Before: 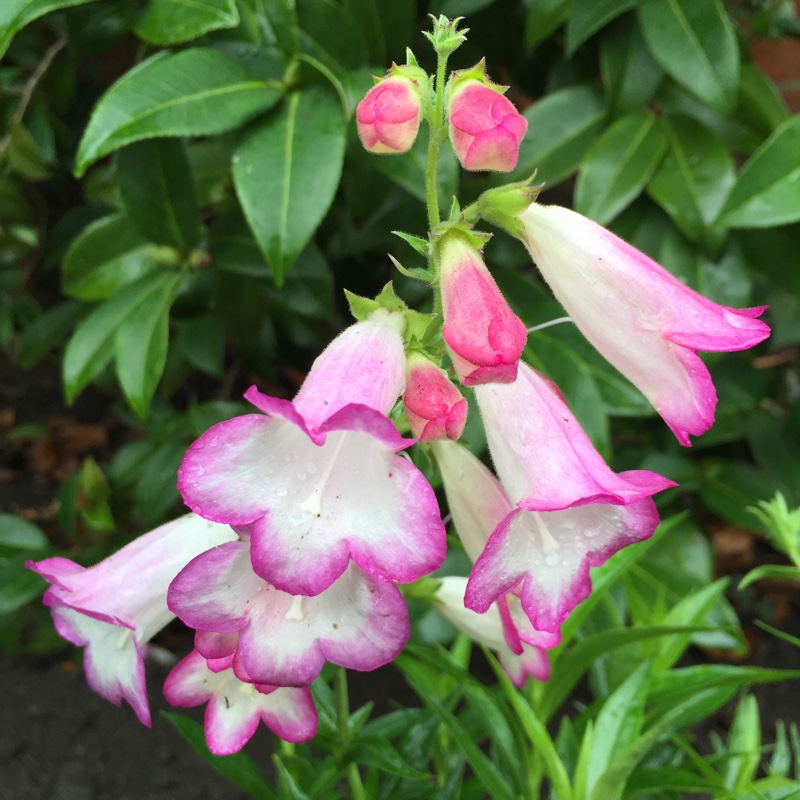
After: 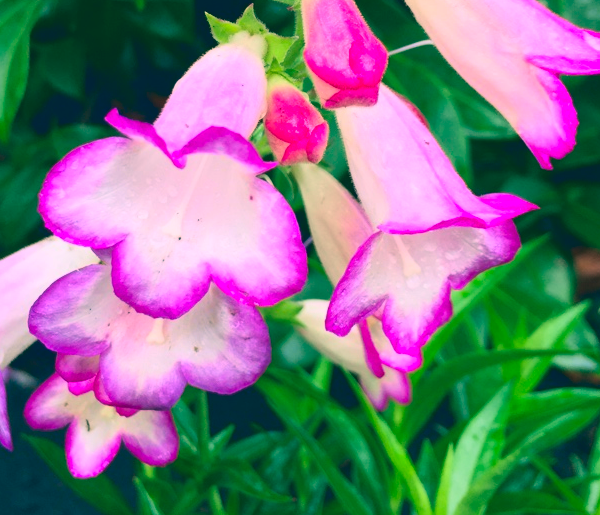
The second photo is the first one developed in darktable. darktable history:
crop and rotate: left 17.418%, top 34.729%, right 7.566%, bottom 0.886%
tone curve: curves: ch0 [(0, 0.084) (0.155, 0.169) (0.46, 0.466) (0.751, 0.788) (1, 0.961)]; ch1 [(0, 0) (0.43, 0.408) (0.476, 0.469) (0.505, 0.503) (0.553, 0.563) (0.592, 0.581) (0.631, 0.625) (1, 1)]; ch2 [(0, 0) (0.505, 0.495) (0.55, 0.557) (0.583, 0.573) (1, 1)], color space Lab, independent channels, preserve colors none
color correction: highlights a* 17.33, highlights b* 0.286, shadows a* -15.15, shadows b* -13.9, saturation 1.48
